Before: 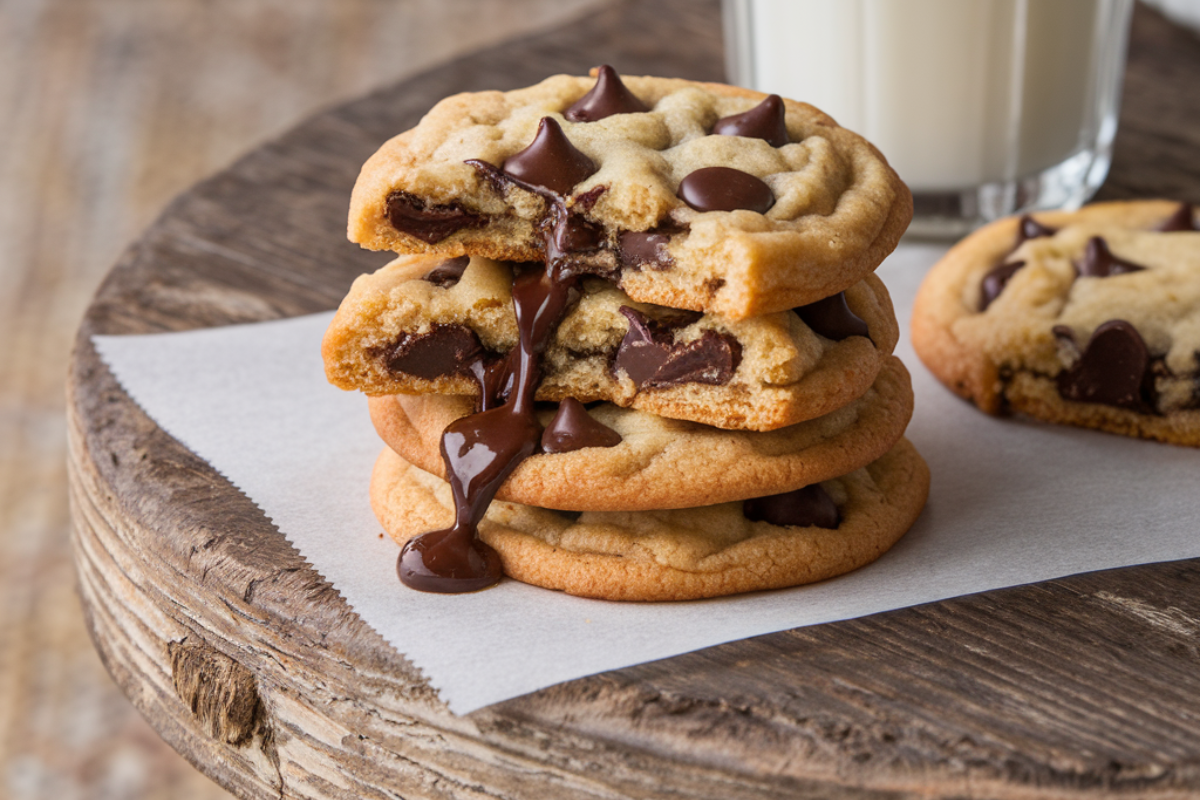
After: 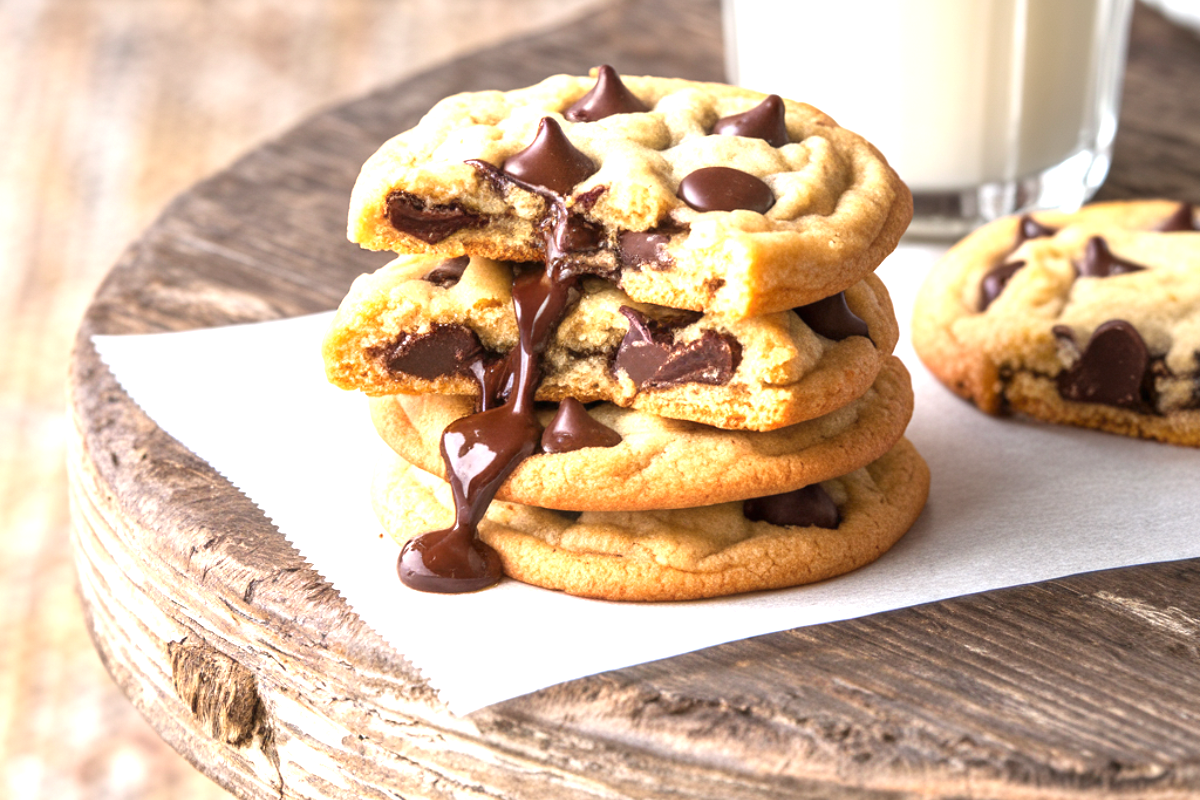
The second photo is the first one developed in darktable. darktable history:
exposure: black level correction 0, exposure 1.291 EV, compensate highlight preservation false
